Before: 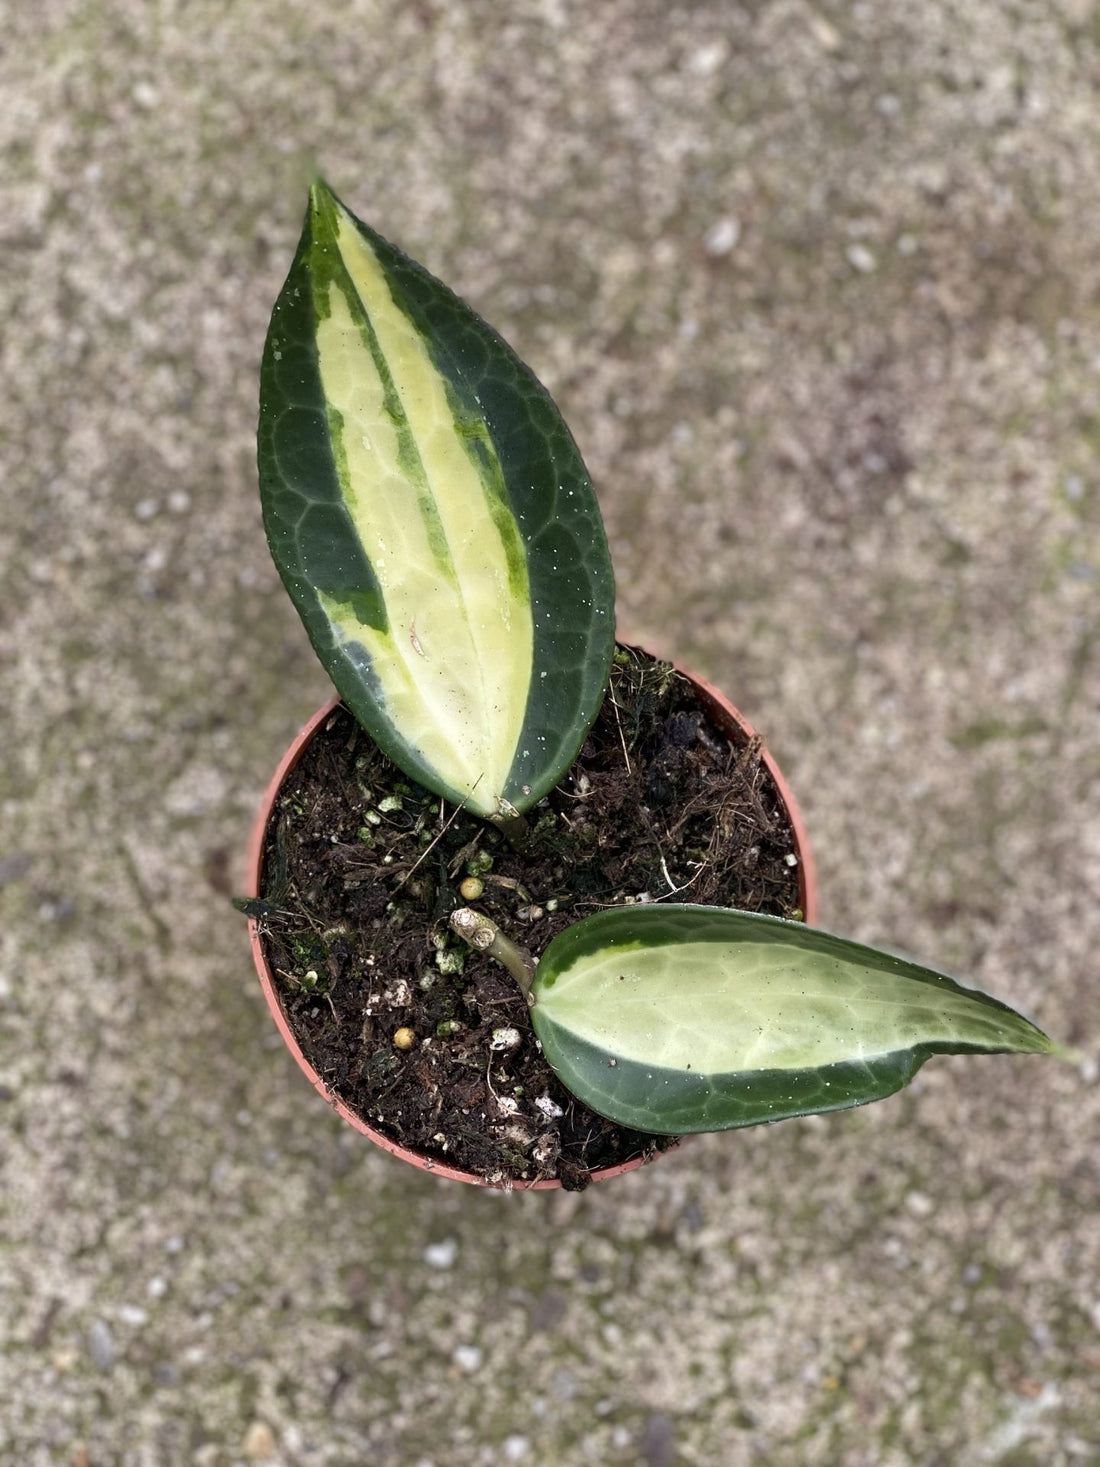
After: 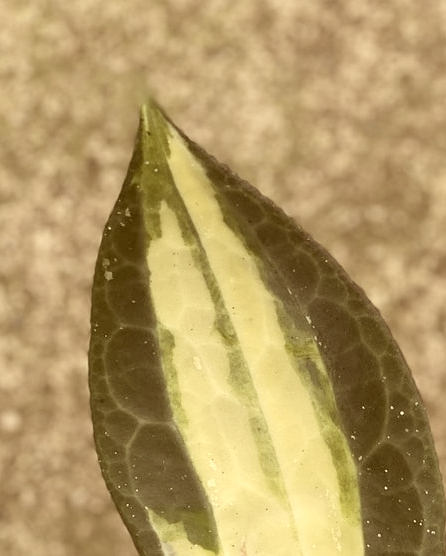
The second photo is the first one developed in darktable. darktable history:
crop: left 15.452%, top 5.459%, right 43.956%, bottom 56.62%
color correction: highlights a* 1.12, highlights b* 24.26, shadows a* 15.58, shadows b* 24.26
contrast brightness saturation: brightness 0.18, saturation -0.5
